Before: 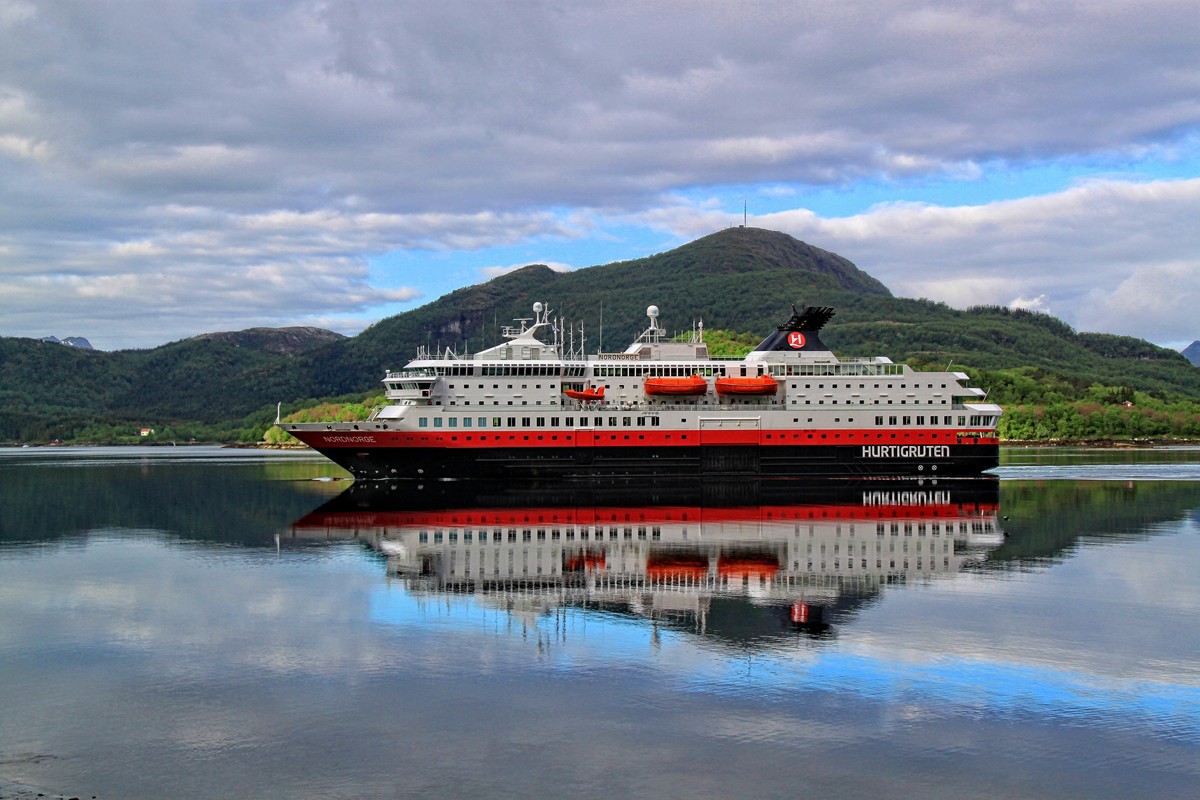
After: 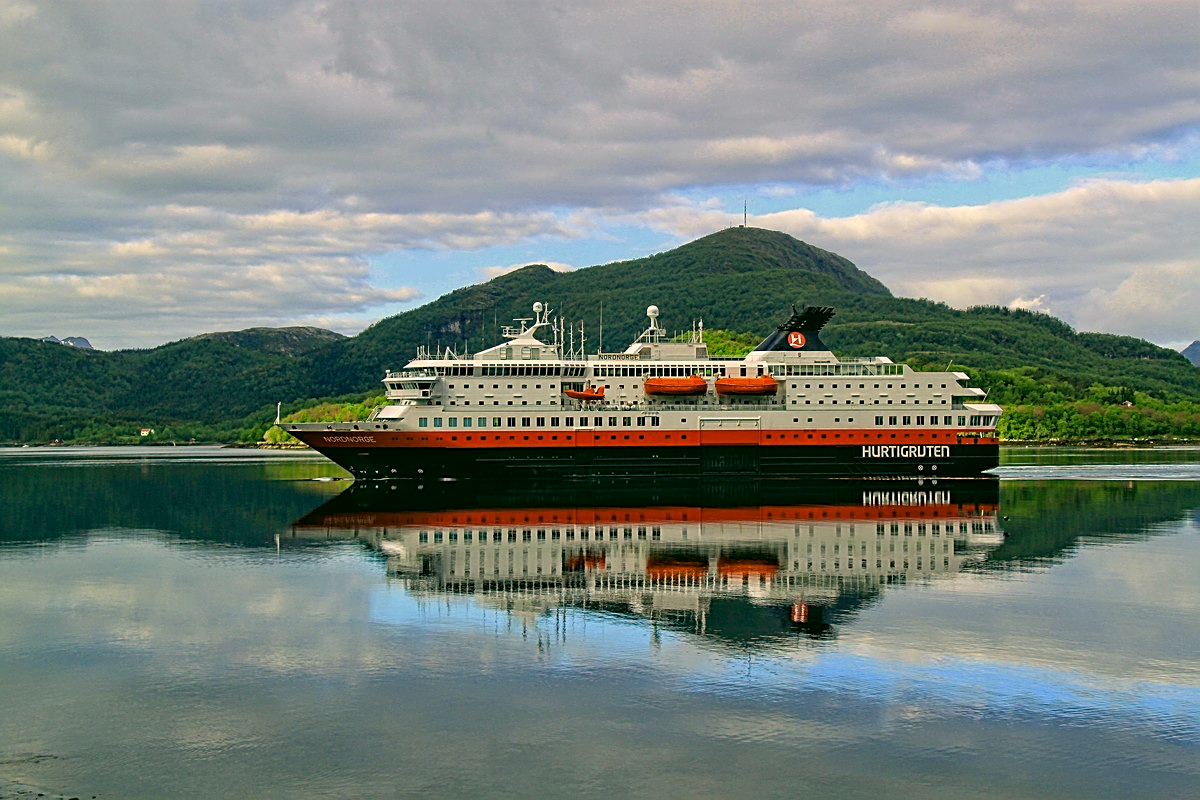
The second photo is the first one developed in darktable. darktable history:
color correction: highlights a* 5.3, highlights b* 24.26, shadows a* -15.58, shadows b* 4.02
white balance: red 0.976, blue 1.04
sharpen: on, module defaults
